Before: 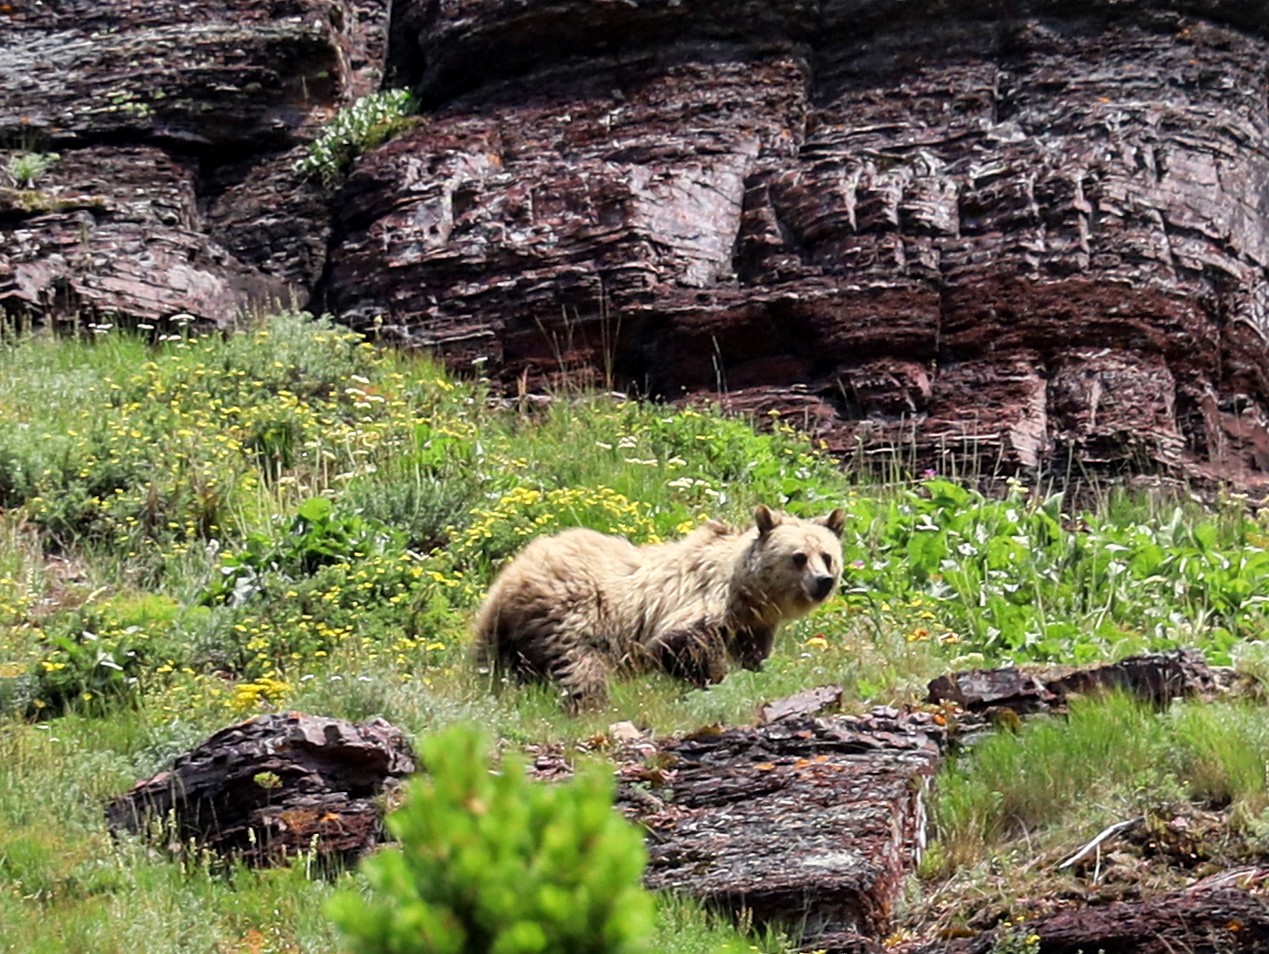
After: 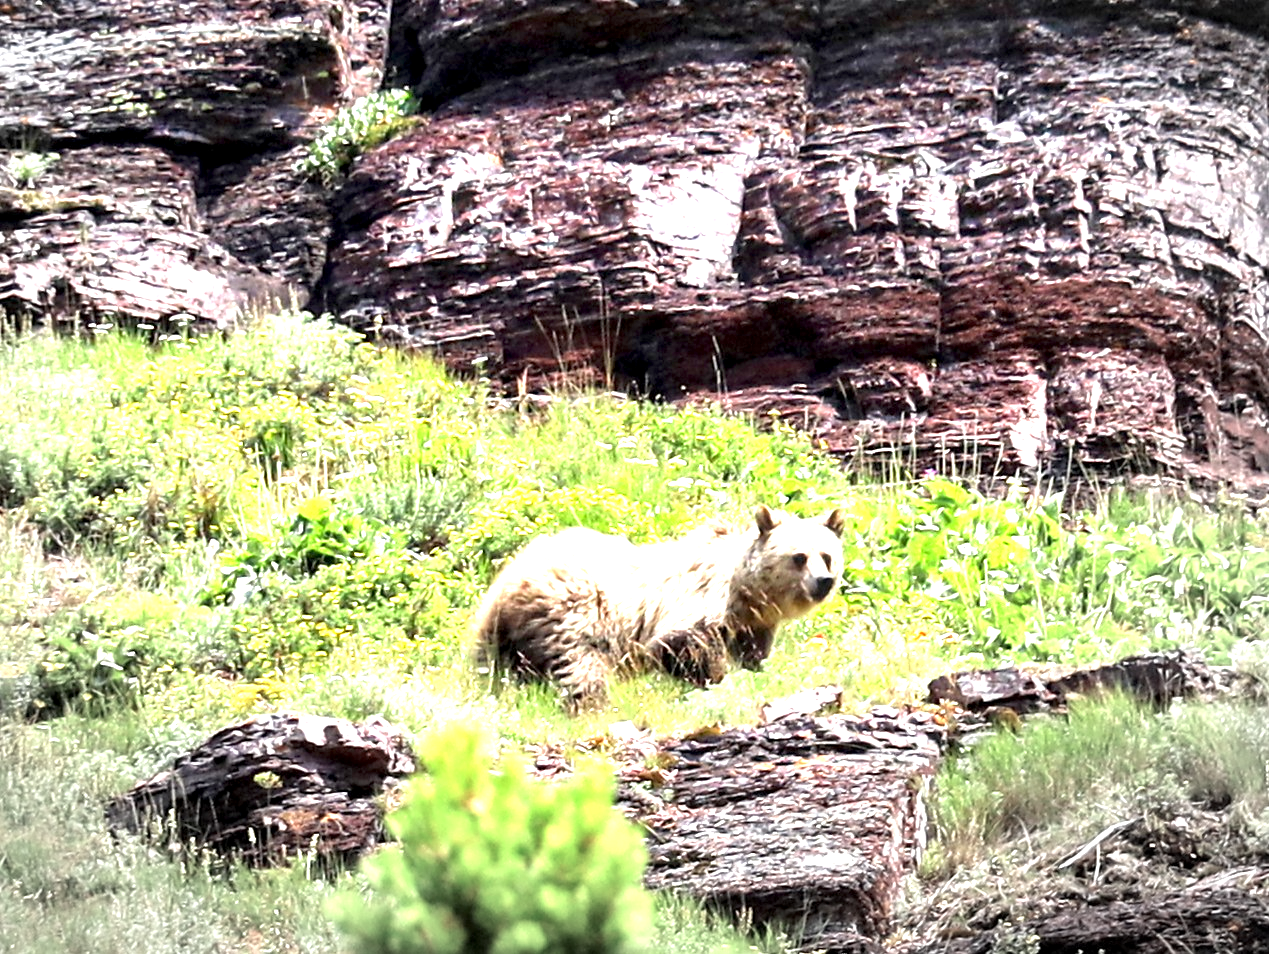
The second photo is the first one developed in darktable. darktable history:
vignetting: fall-off start 75.46%, brightness -0.448, saturation -0.686, center (-0.05, -0.352), width/height ratio 1.08
exposure: black level correction 0.001, exposure 1.807 EV, compensate exposure bias true, compensate highlight preservation false
